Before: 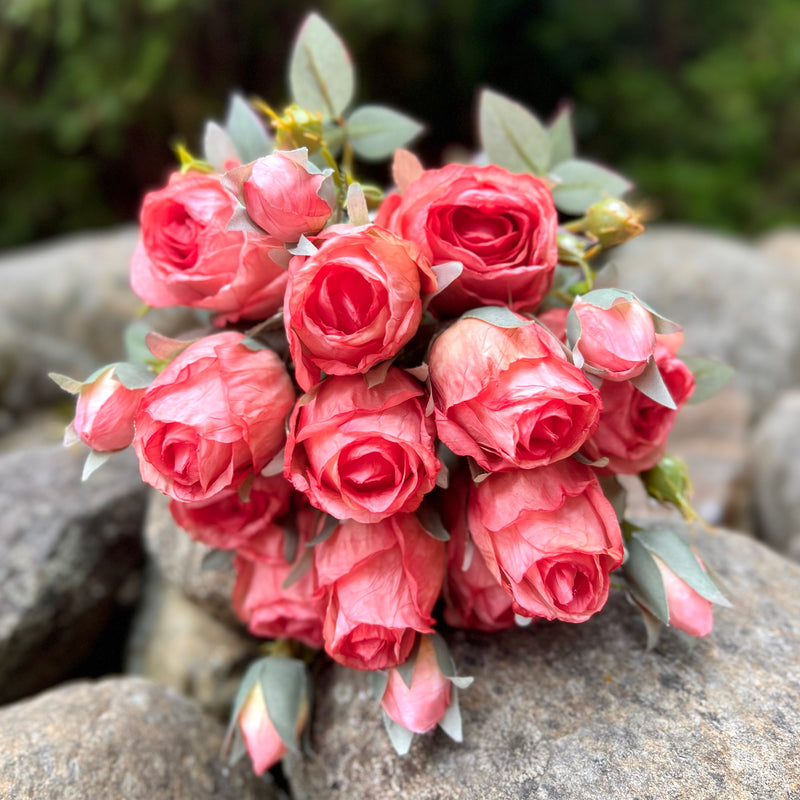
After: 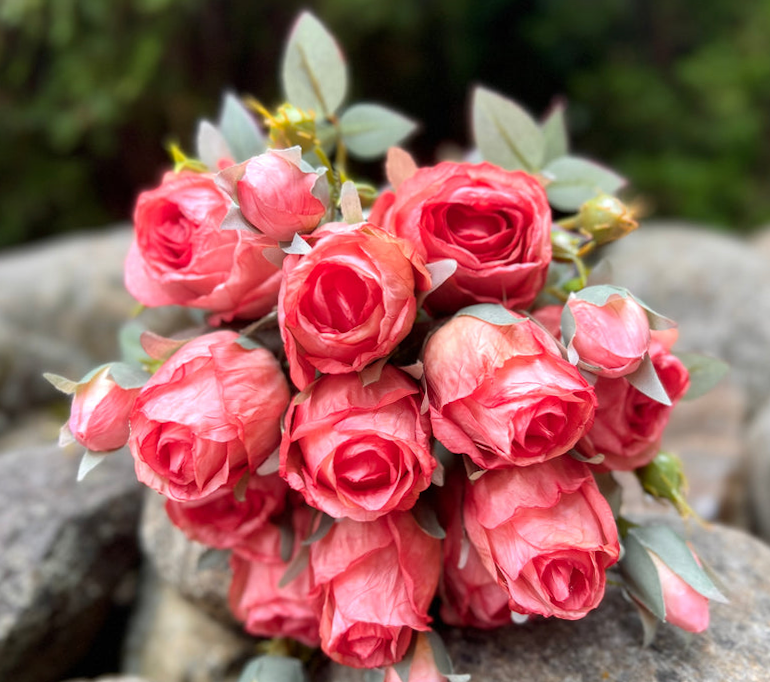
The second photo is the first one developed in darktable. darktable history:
crop and rotate: angle 0.37°, left 0.365%, right 2.715%, bottom 14.113%
exposure: exposure -0.003 EV, compensate highlight preservation false
